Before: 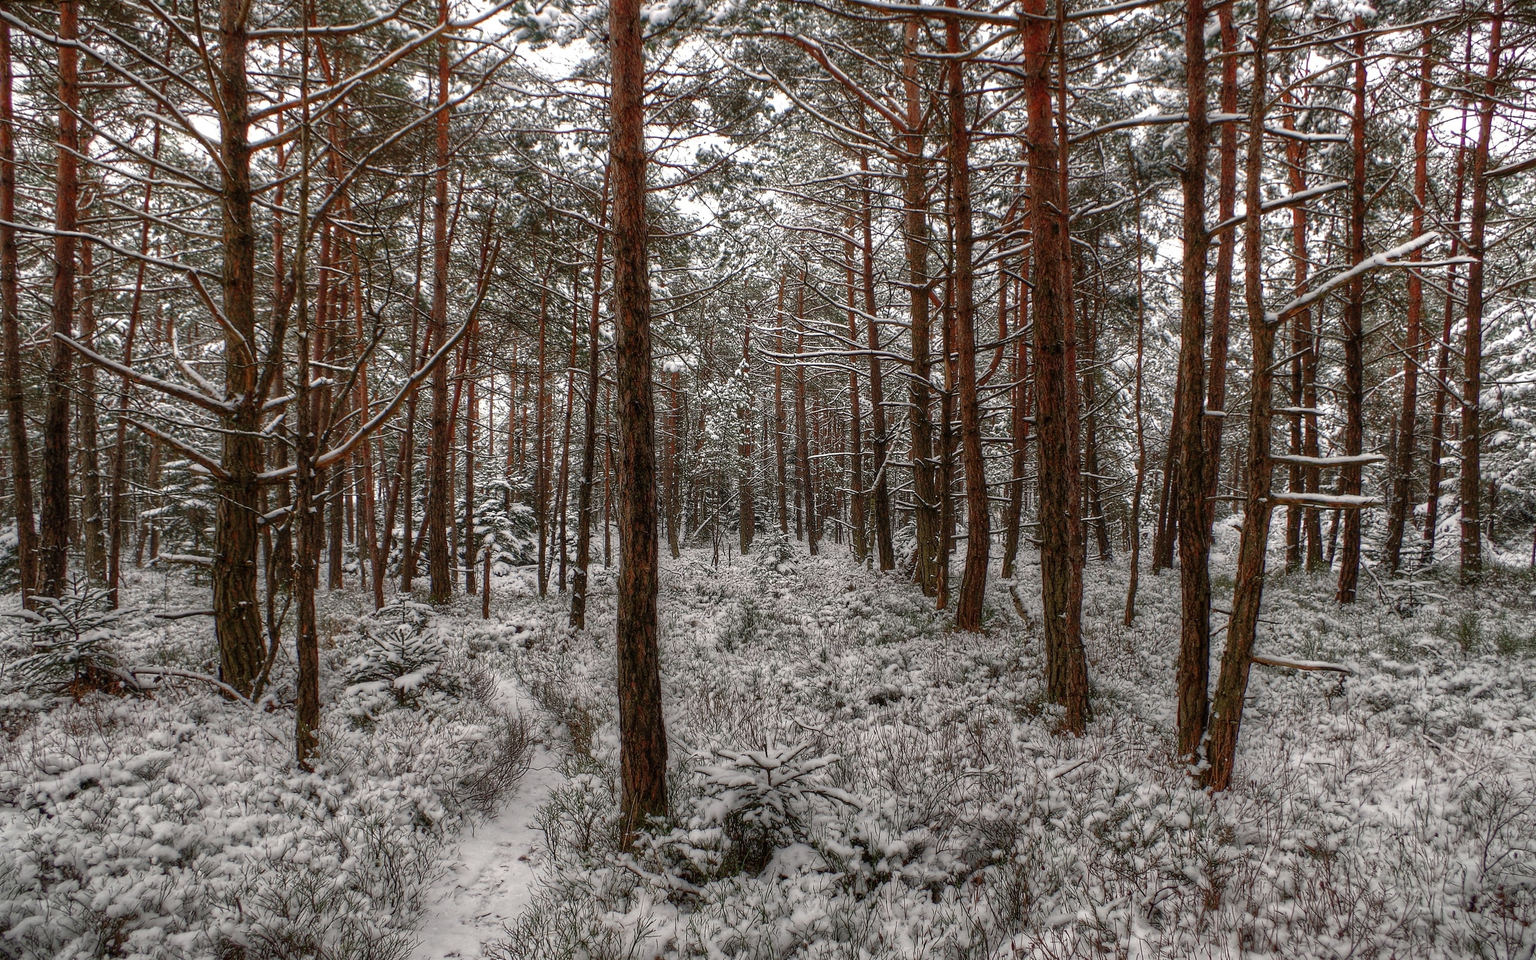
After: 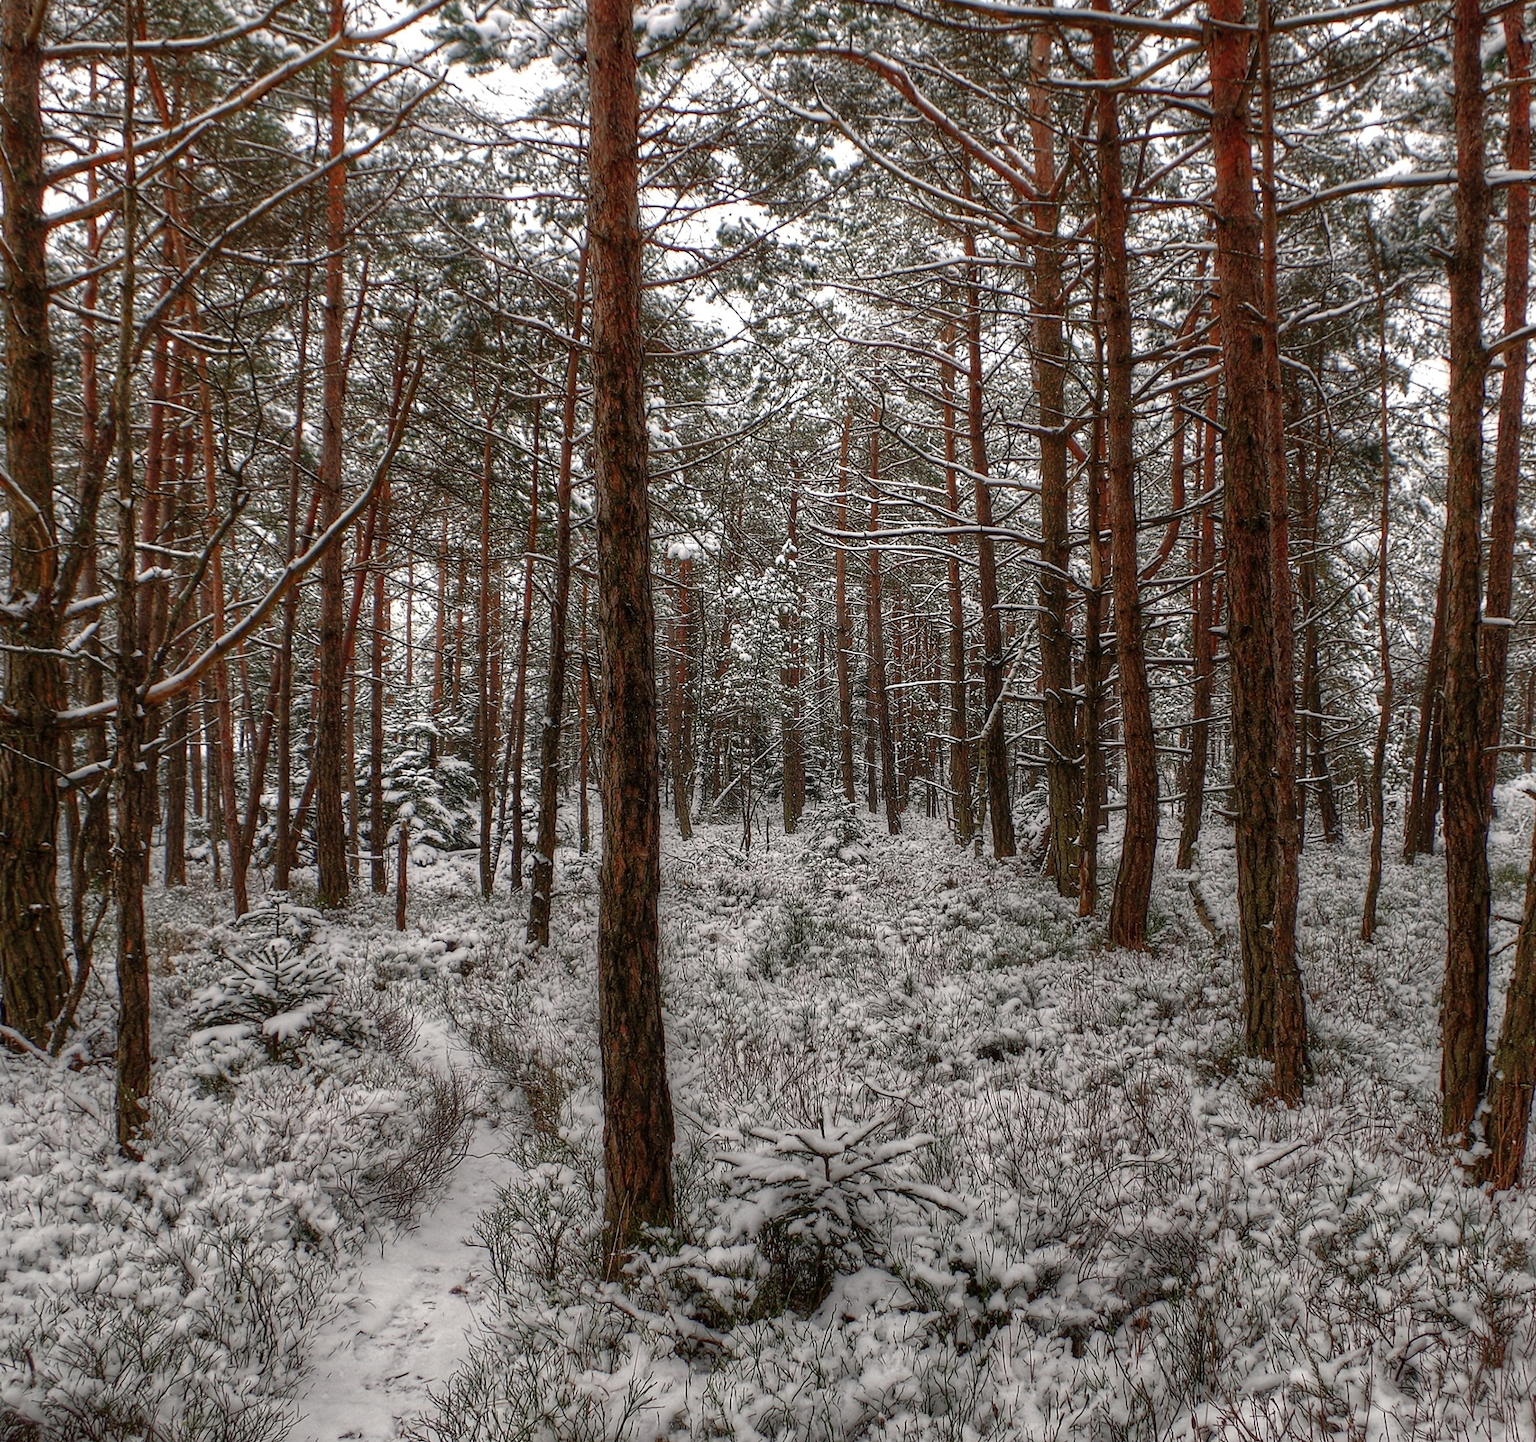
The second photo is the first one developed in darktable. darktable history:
crop and rotate: left 14.293%, right 19.17%
